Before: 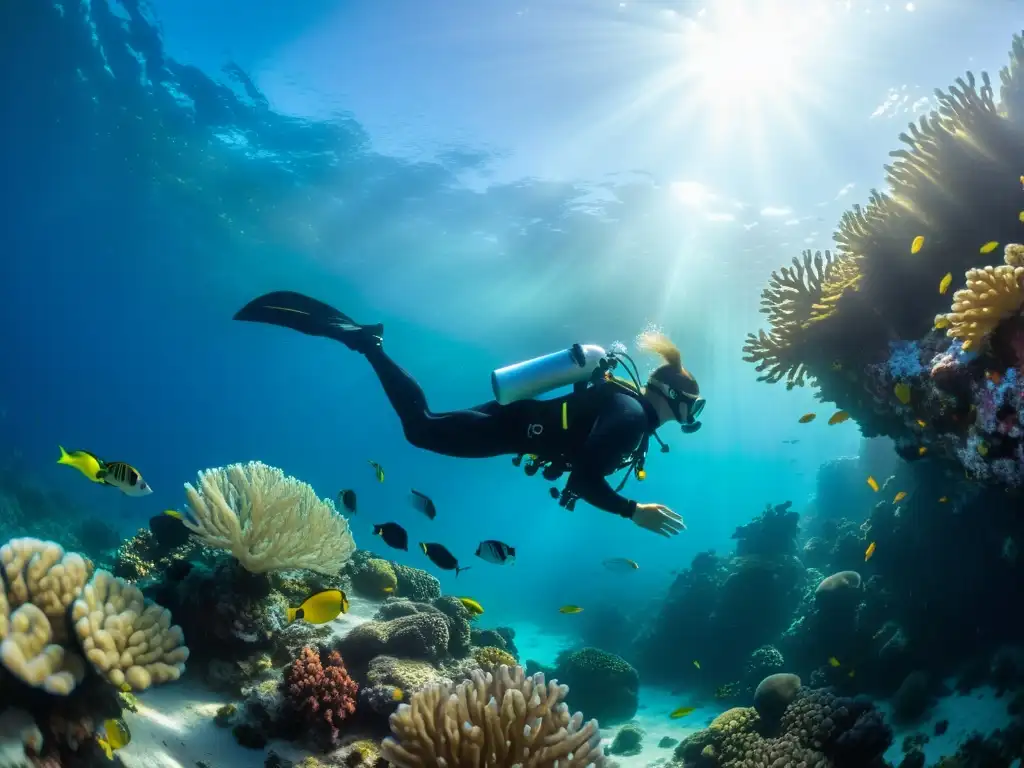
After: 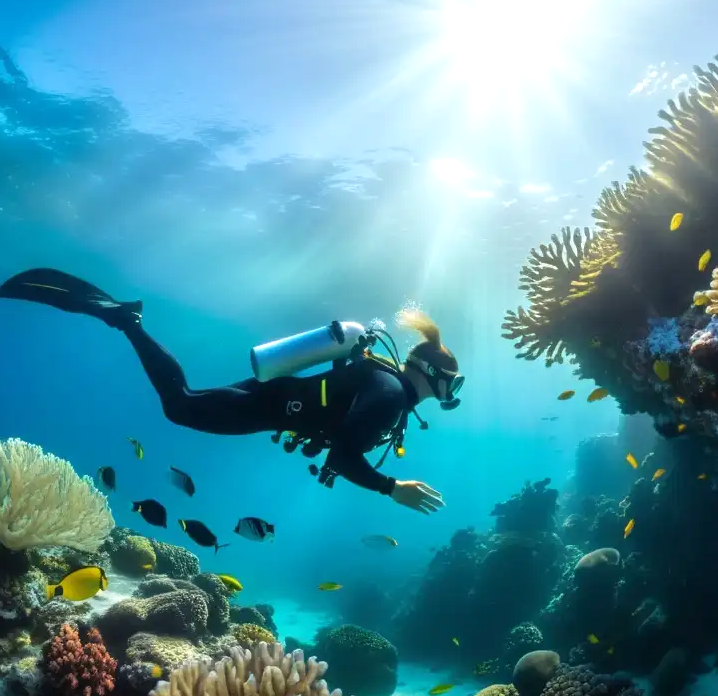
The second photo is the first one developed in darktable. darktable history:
crop and rotate: left 23.603%, top 3.105%, right 6.257%, bottom 6.181%
exposure: exposure 0.203 EV, compensate exposure bias true, compensate highlight preservation false
